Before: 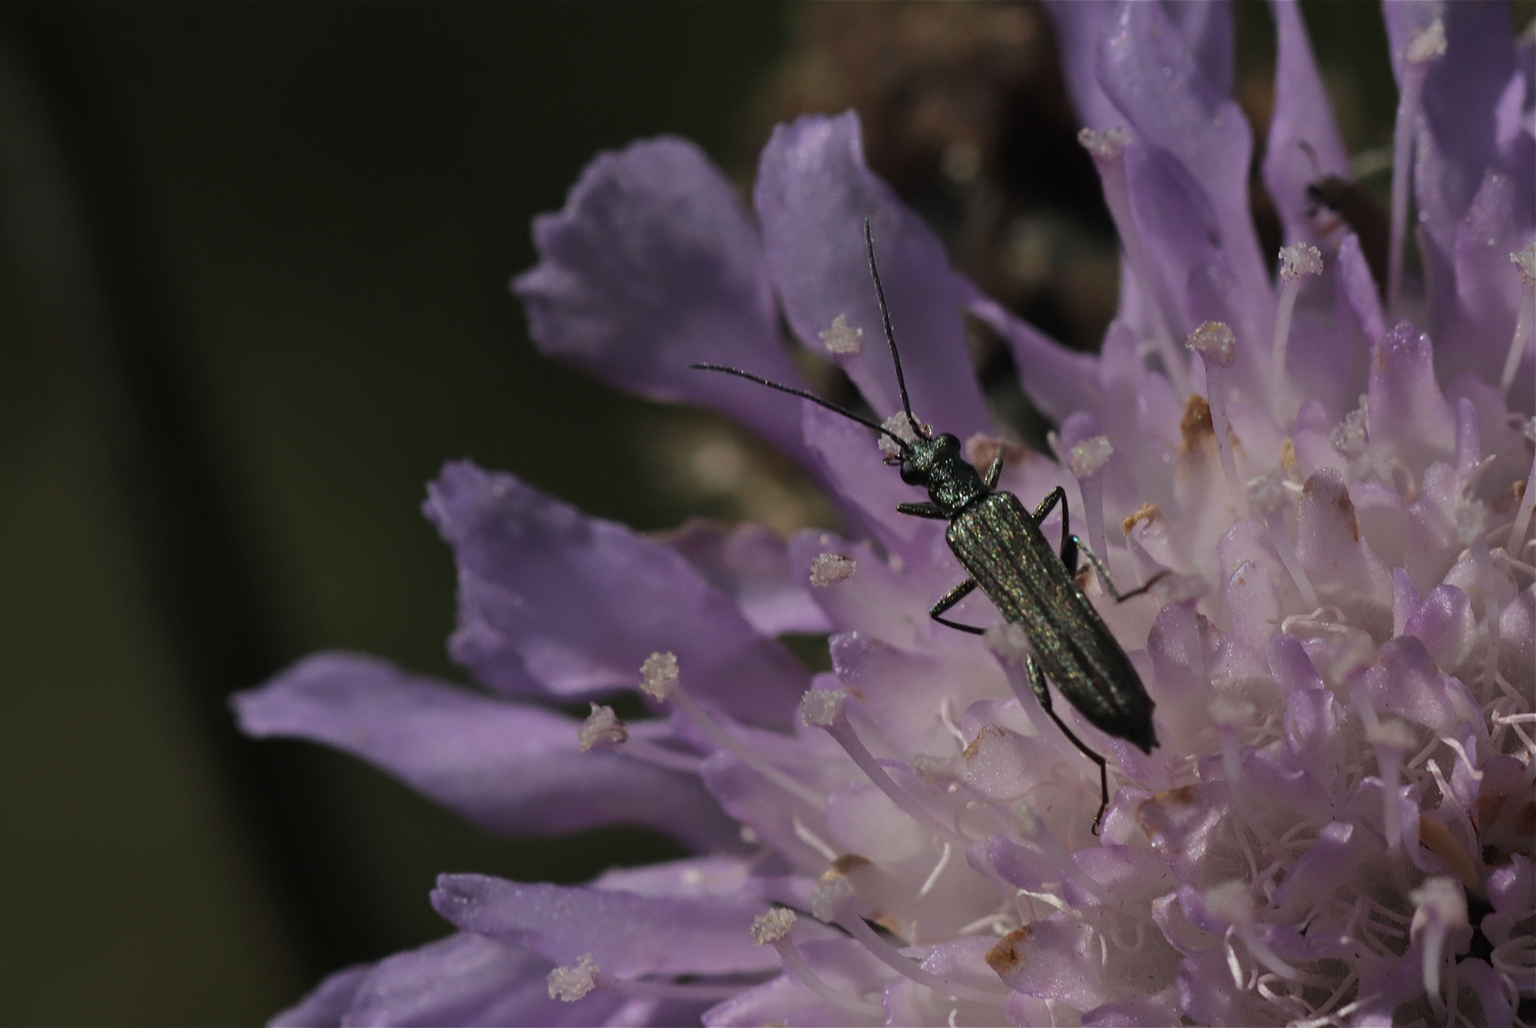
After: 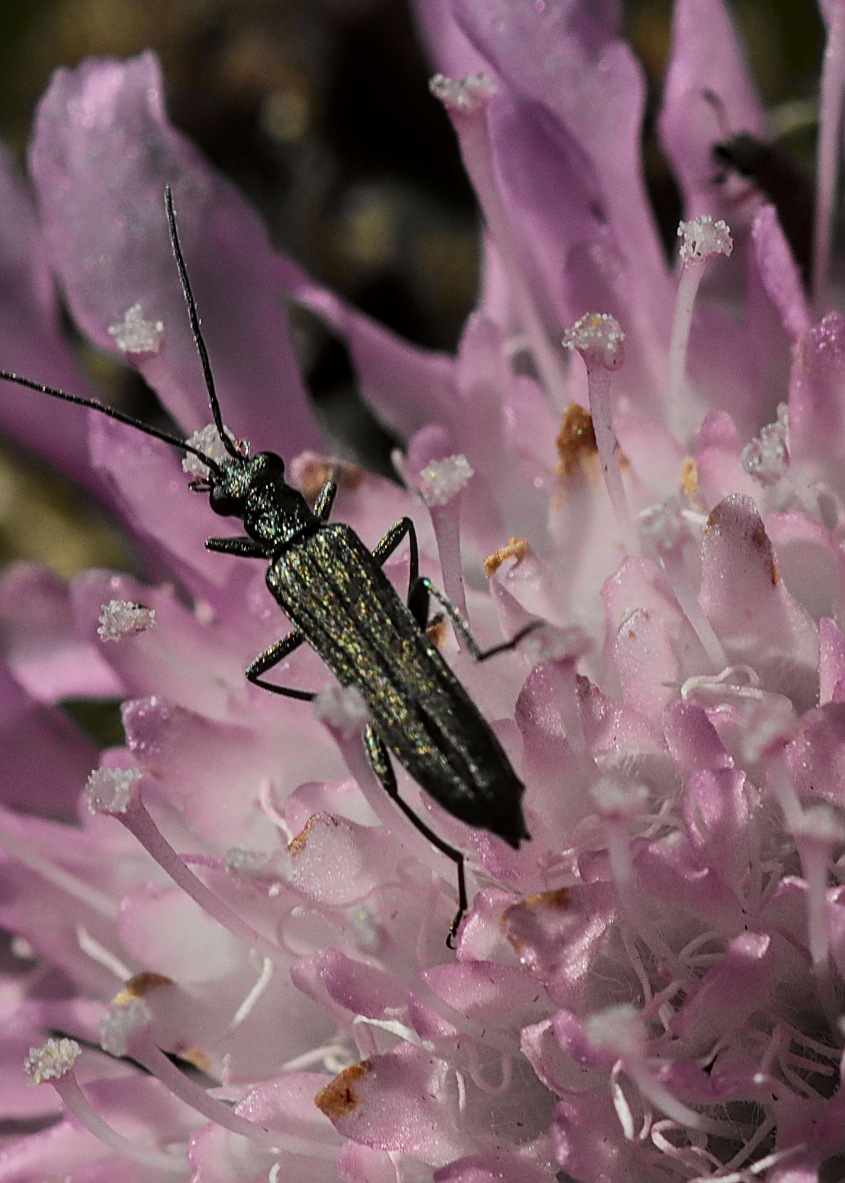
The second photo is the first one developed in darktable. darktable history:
sharpen: on, module defaults
crop: left 47.628%, top 6.643%, right 7.874%
tone curve: curves: ch0 [(0, 0.019) (0.066, 0.054) (0.184, 0.184) (0.369, 0.417) (0.501, 0.586) (0.617, 0.71) (0.743, 0.787) (0.997, 0.997)]; ch1 [(0, 0) (0.187, 0.156) (0.388, 0.372) (0.437, 0.428) (0.474, 0.472) (0.499, 0.5) (0.521, 0.514) (0.548, 0.567) (0.6, 0.629) (0.82, 0.831) (1, 1)]; ch2 [(0, 0) (0.234, 0.227) (0.352, 0.372) (0.459, 0.484) (0.5, 0.505) (0.518, 0.516) (0.529, 0.541) (0.56, 0.594) (0.607, 0.644) (0.74, 0.771) (0.858, 0.873) (0.999, 0.994)], color space Lab, independent channels, preserve colors none
local contrast: on, module defaults
